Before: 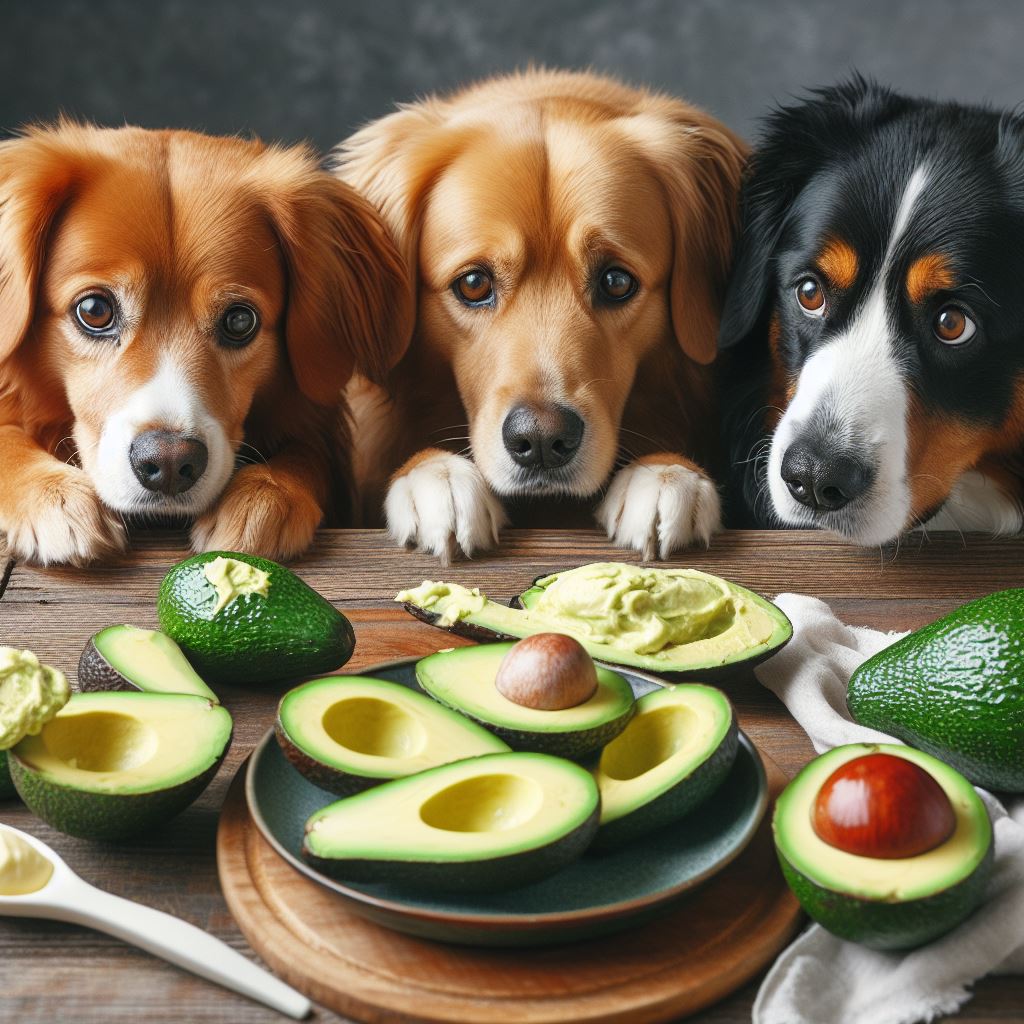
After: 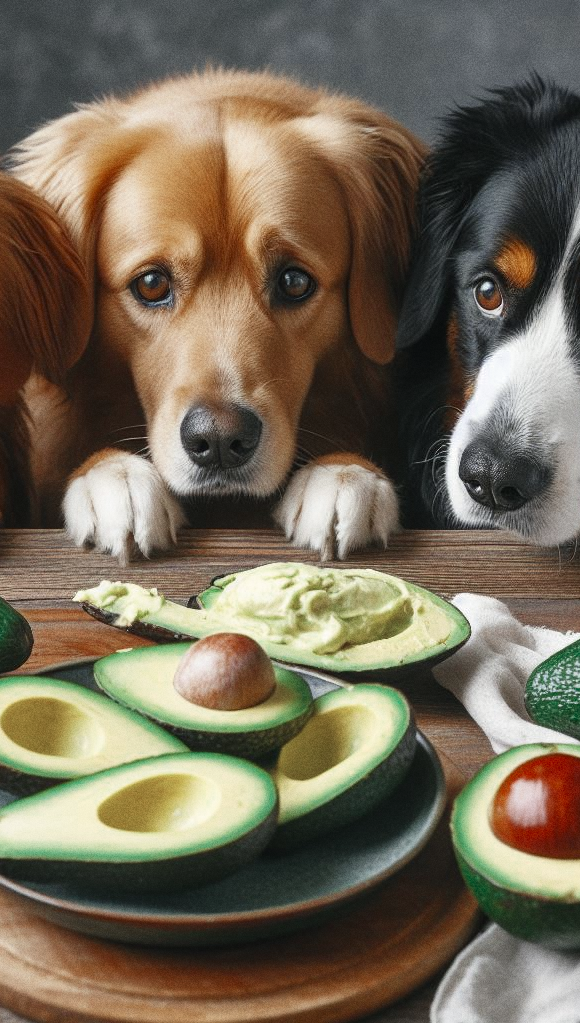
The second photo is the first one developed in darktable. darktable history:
color zones: curves: ch0 [(0, 0.5) (0.125, 0.4) (0.25, 0.5) (0.375, 0.4) (0.5, 0.4) (0.625, 0.35) (0.75, 0.35) (0.875, 0.5)]; ch1 [(0, 0.35) (0.125, 0.45) (0.25, 0.35) (0.375, 0.35) (0.5, 0.35) (0.625, 0.35) (0.75, 0.45) (0.875, 0.35)]; ch2 [(0, 0.6) (0.125, 0.5) (0.25, 0.5) (0.375, 0.6) (0.5, 0.6) (0.625, 0.5) (0.75, 0.5) (0.875, 0.5)]
grain: on, module defaults
crop: left 31.458%, top 0%, right 11.876%
